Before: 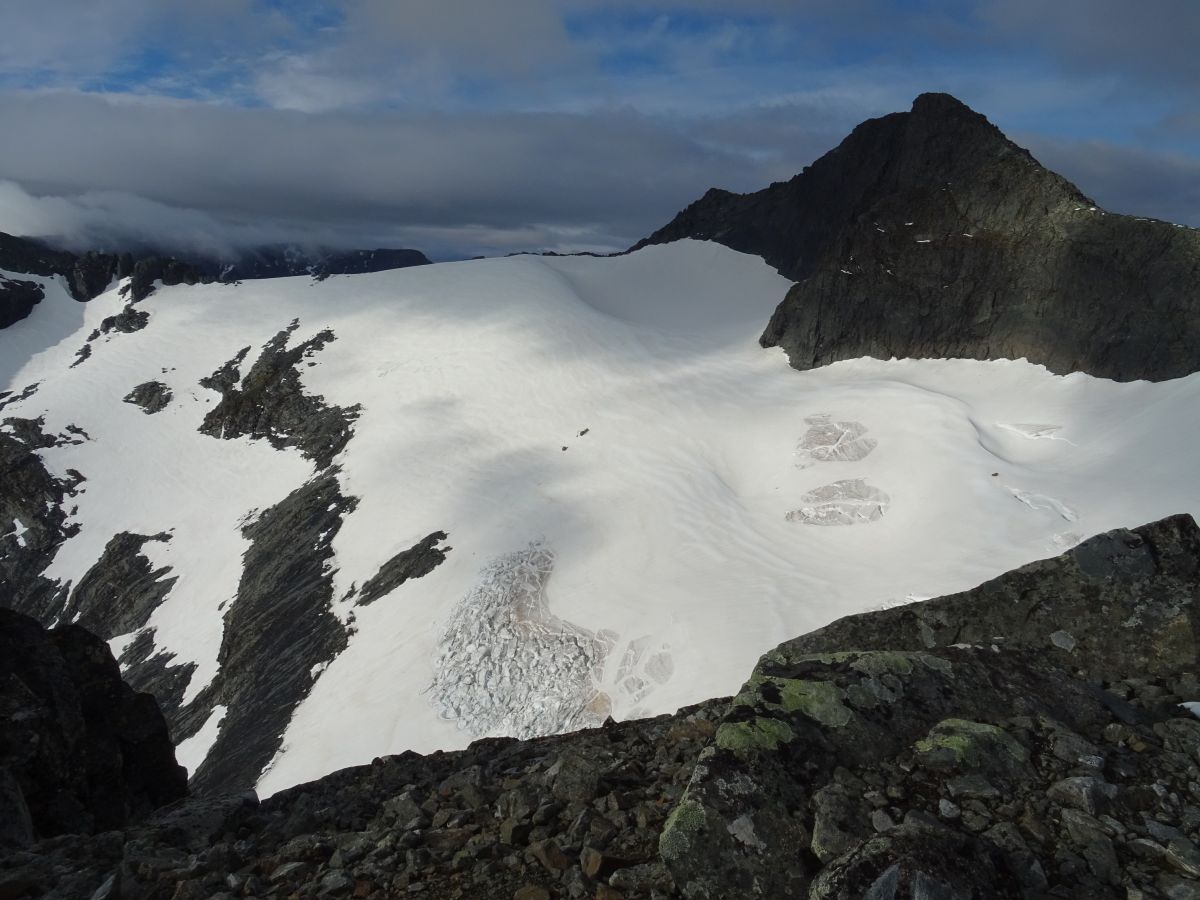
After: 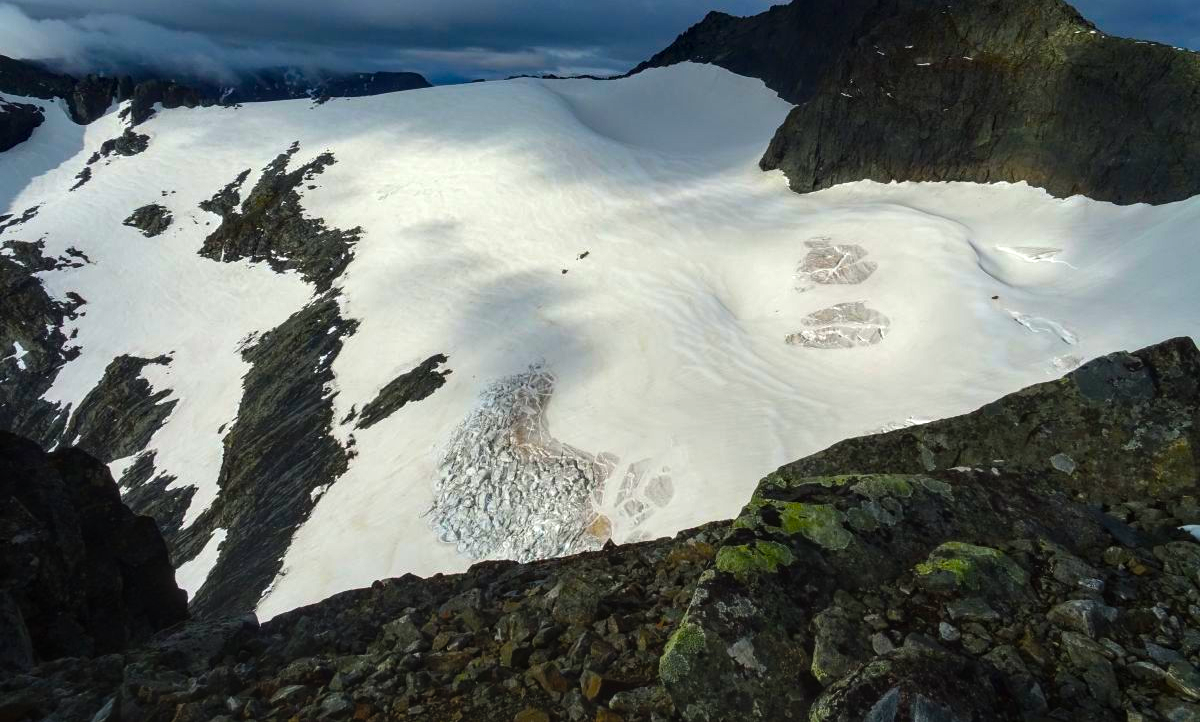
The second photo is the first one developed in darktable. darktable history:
local contrast: detail 130%
crop and rotate: top 19.732%
color balance rgb: shadows lift › chroma 0.986%, shadows lift › hue 111.12°, perceptual saturation grading › global saturation 65.753%, perceptual saturation grading › highlights 50.523%, perceptual saturation grading › shadows 29.456%, perceptual brilliance grading › highlights 12.875%, perceptual brilliance grading › mid-tones 8.746%, perceptual brilliance grading › shadows -17.849%, global vibrance 20%
